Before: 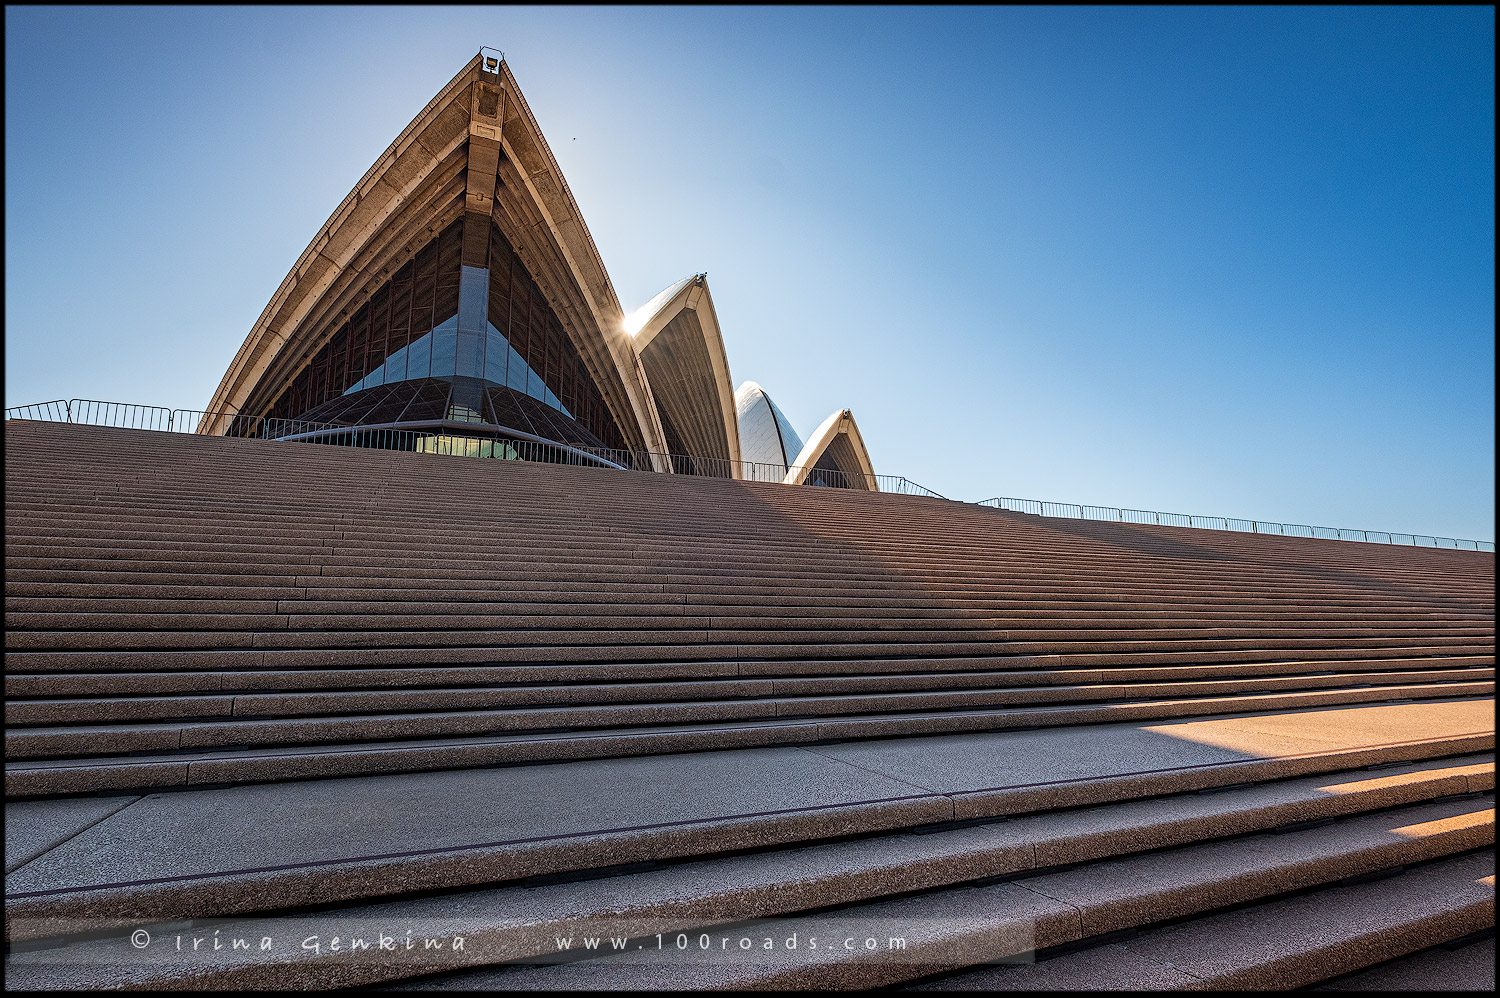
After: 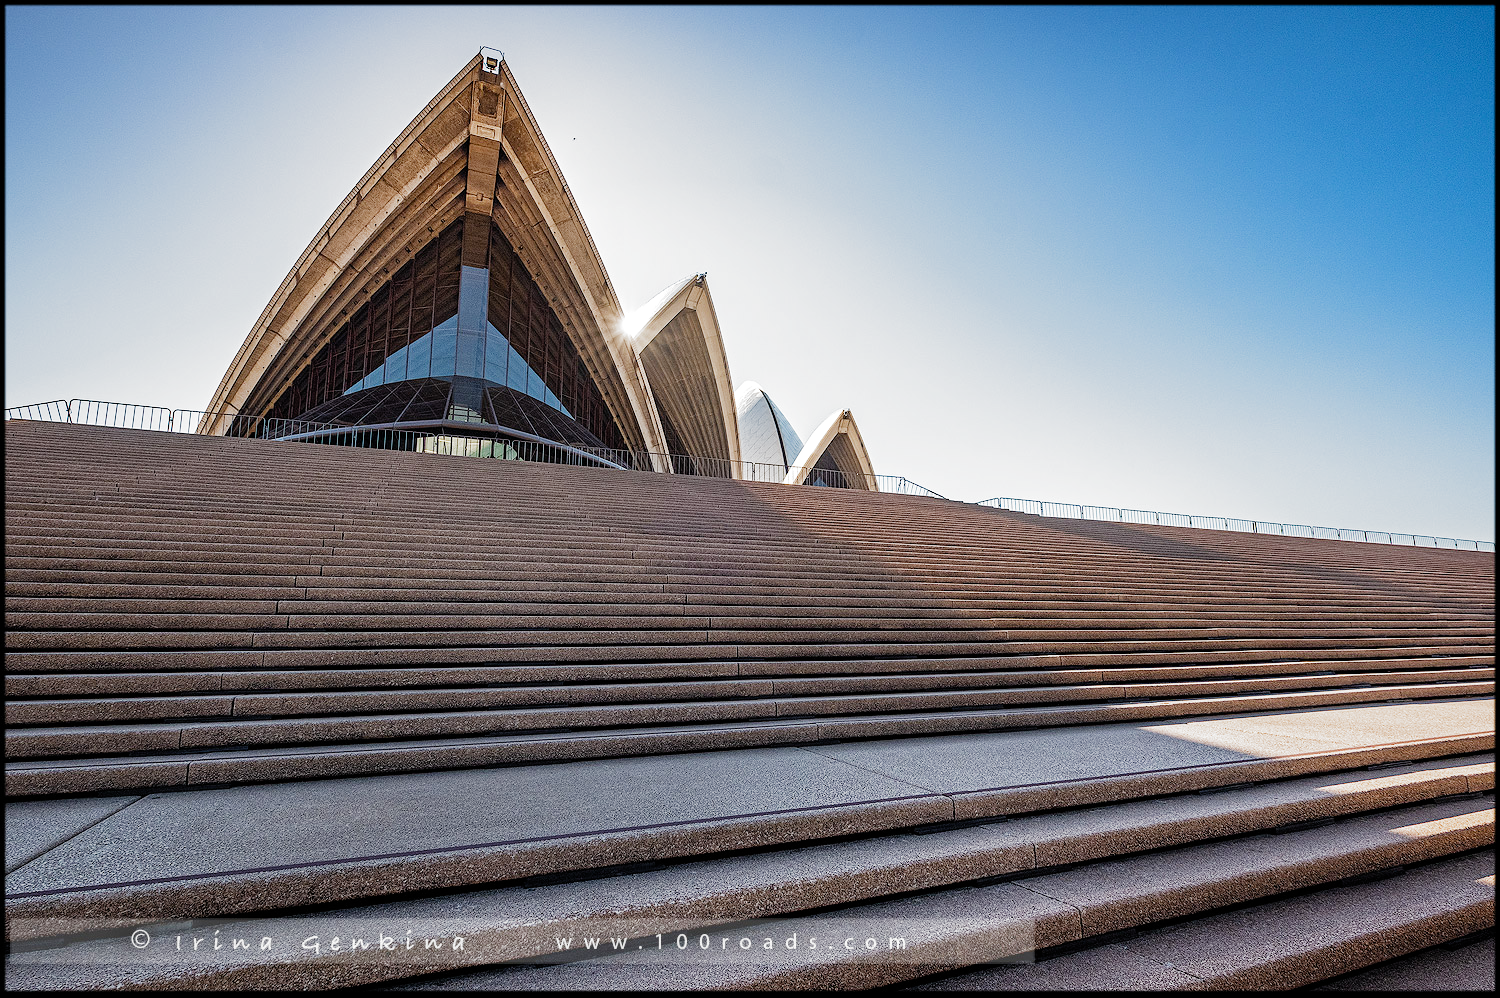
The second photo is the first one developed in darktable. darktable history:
filmic rgb: black relative exposure -9.57 EV, white relative exposure 3.05 EV, hardness 6.14, add noise in highlights 0.001, preserve chrominance no, color science v3 (2019), use custom middle-gray values true, iterations of high-quality reconstruction 0, contrast in highlights soft
exposure: exposure 0.78 EV, compensate highlight preservation false
